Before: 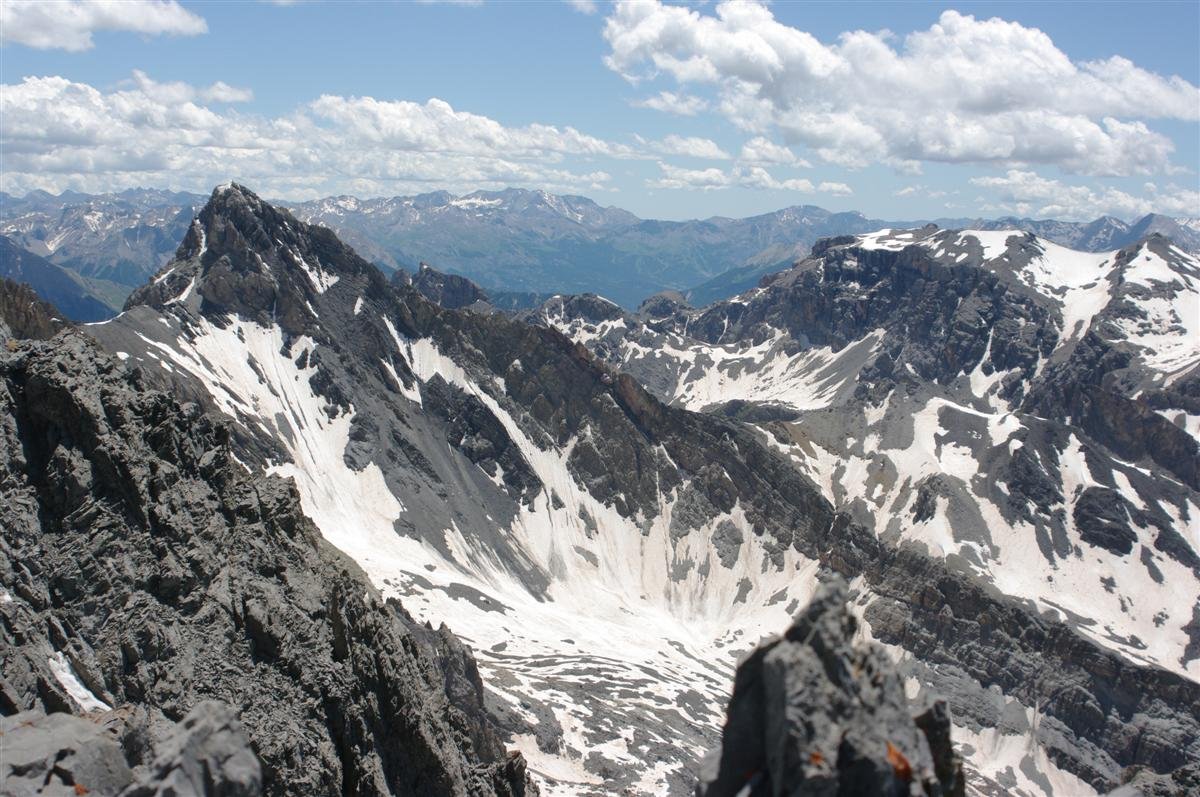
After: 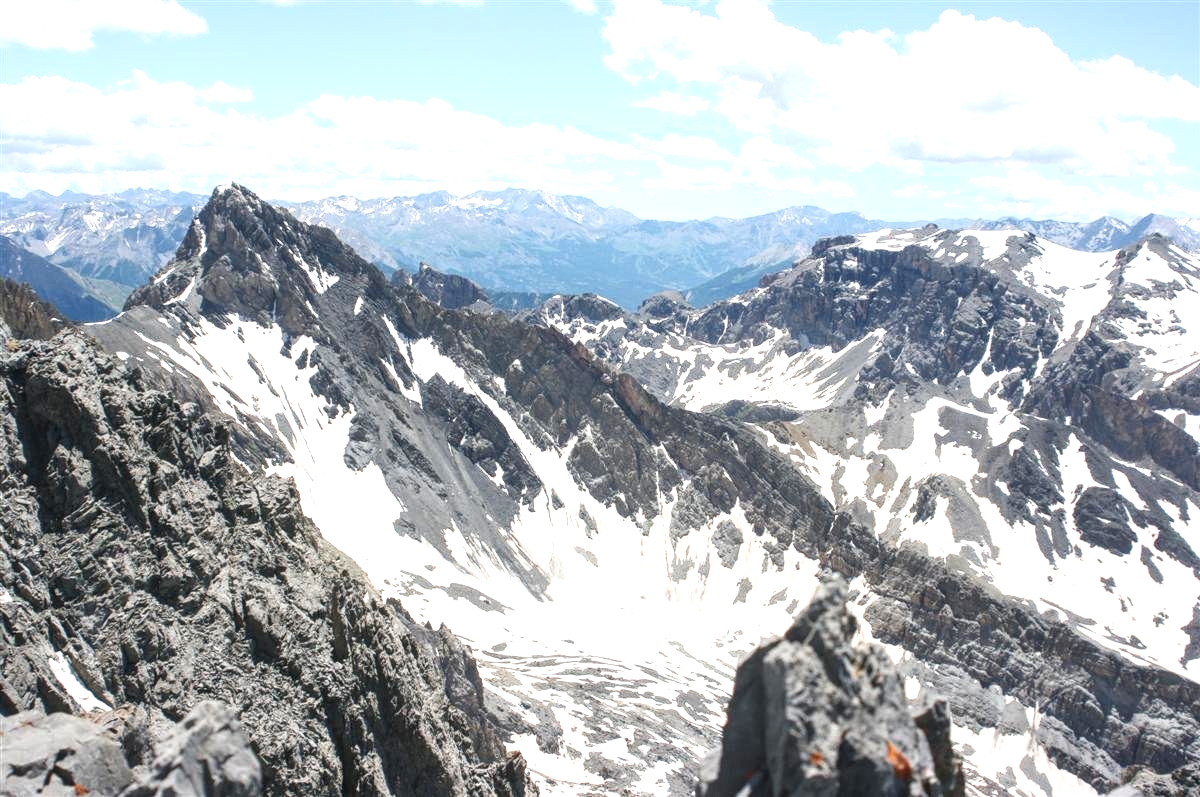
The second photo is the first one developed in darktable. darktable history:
local contrast: on, module defaults
exposure: exposure 0.95 EV, compensate highlight preservation false
shadows and highlights: shadows 0, highlights 40
